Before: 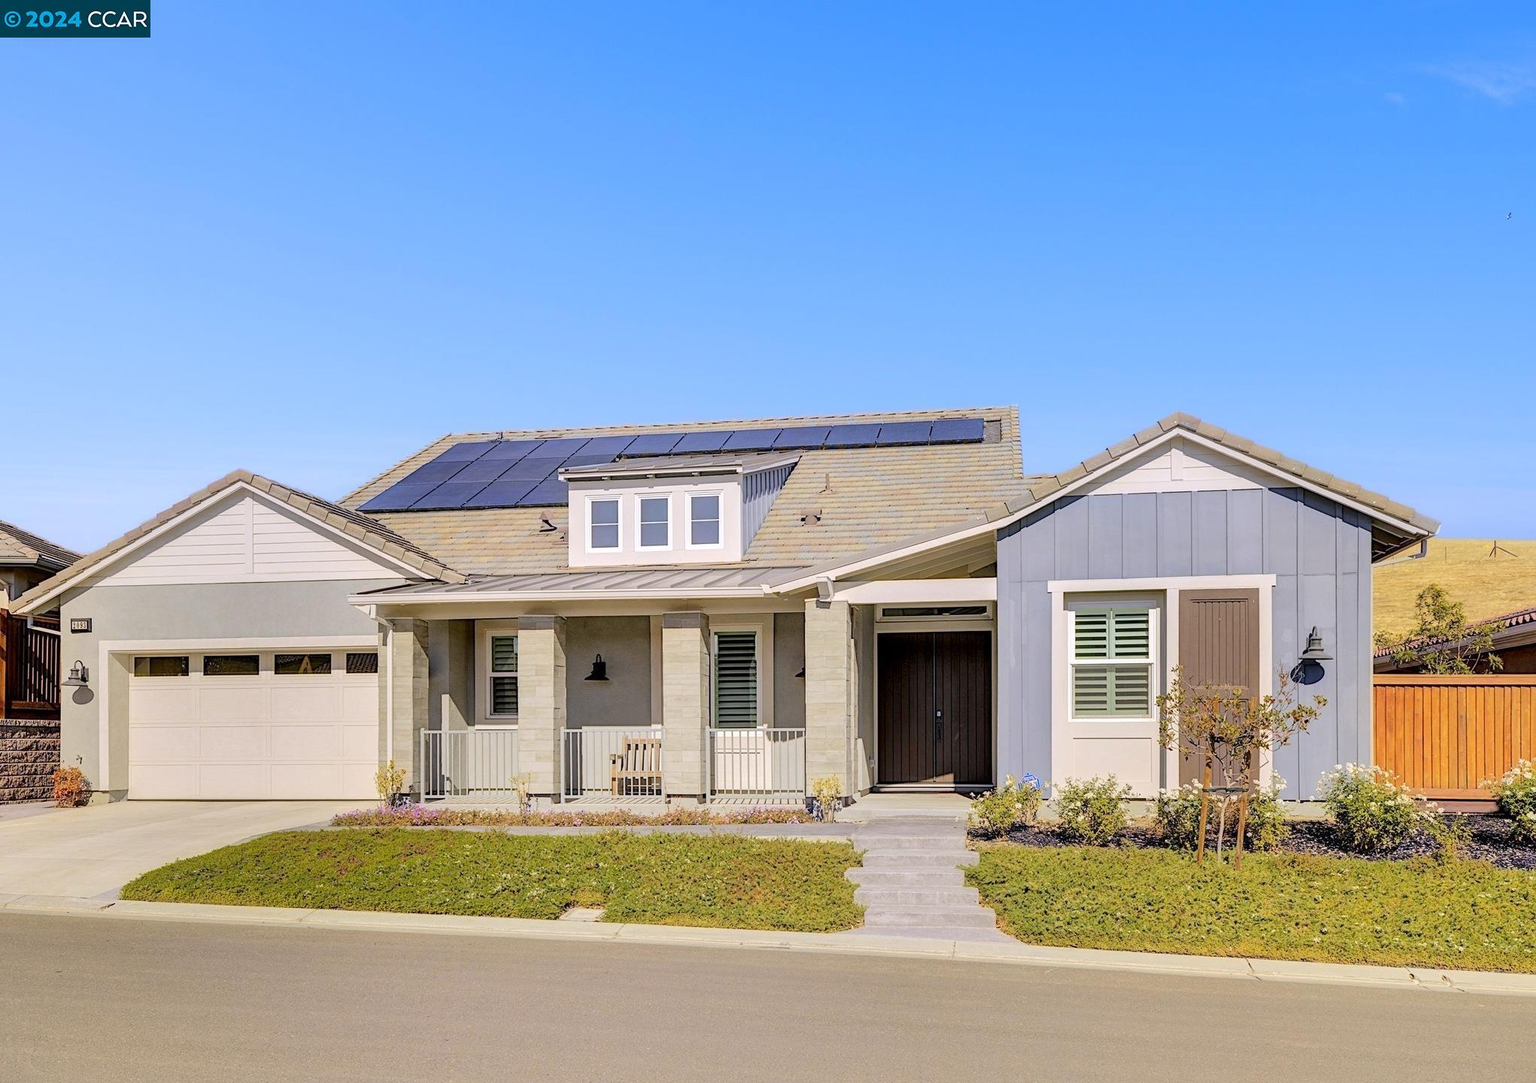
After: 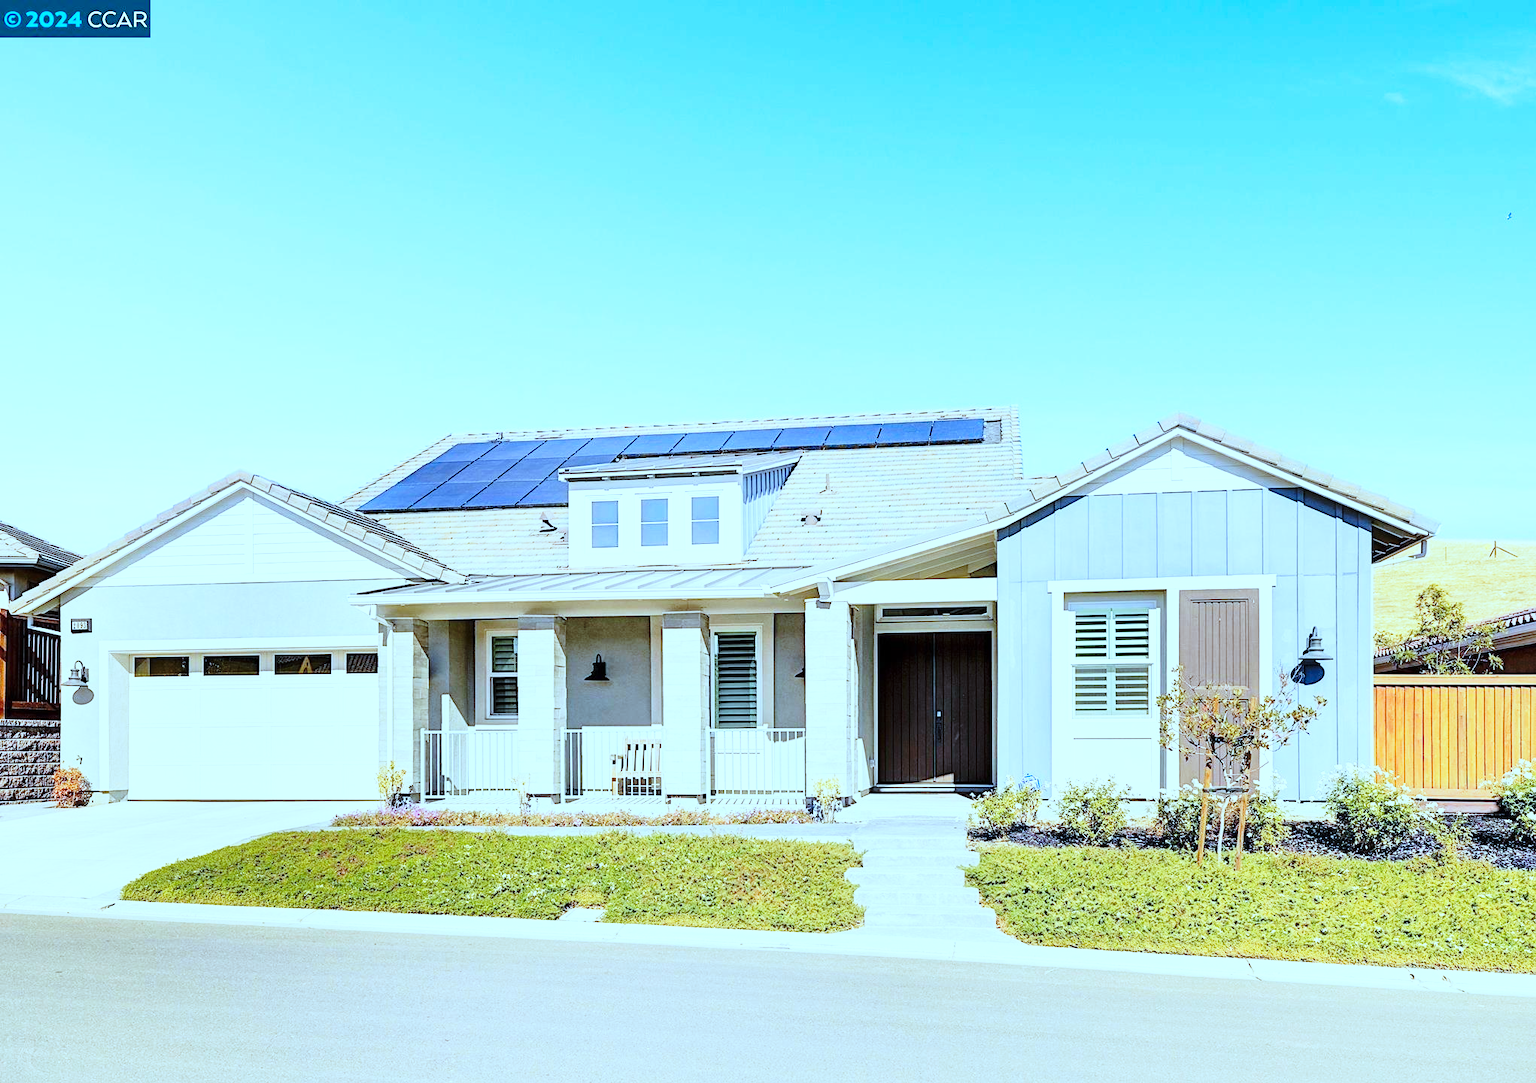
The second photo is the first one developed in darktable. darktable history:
base curve: curves: ch0 [(0, 0) (0.026, 0.03) (0.109, 0.232) (0.351, 0.748) (0.669, 0.968) (1, 1)], preserve colors none
color correction: highlights a* -11.71, highlights b* -15.58
white balance: red 0.924, blue 1.095
